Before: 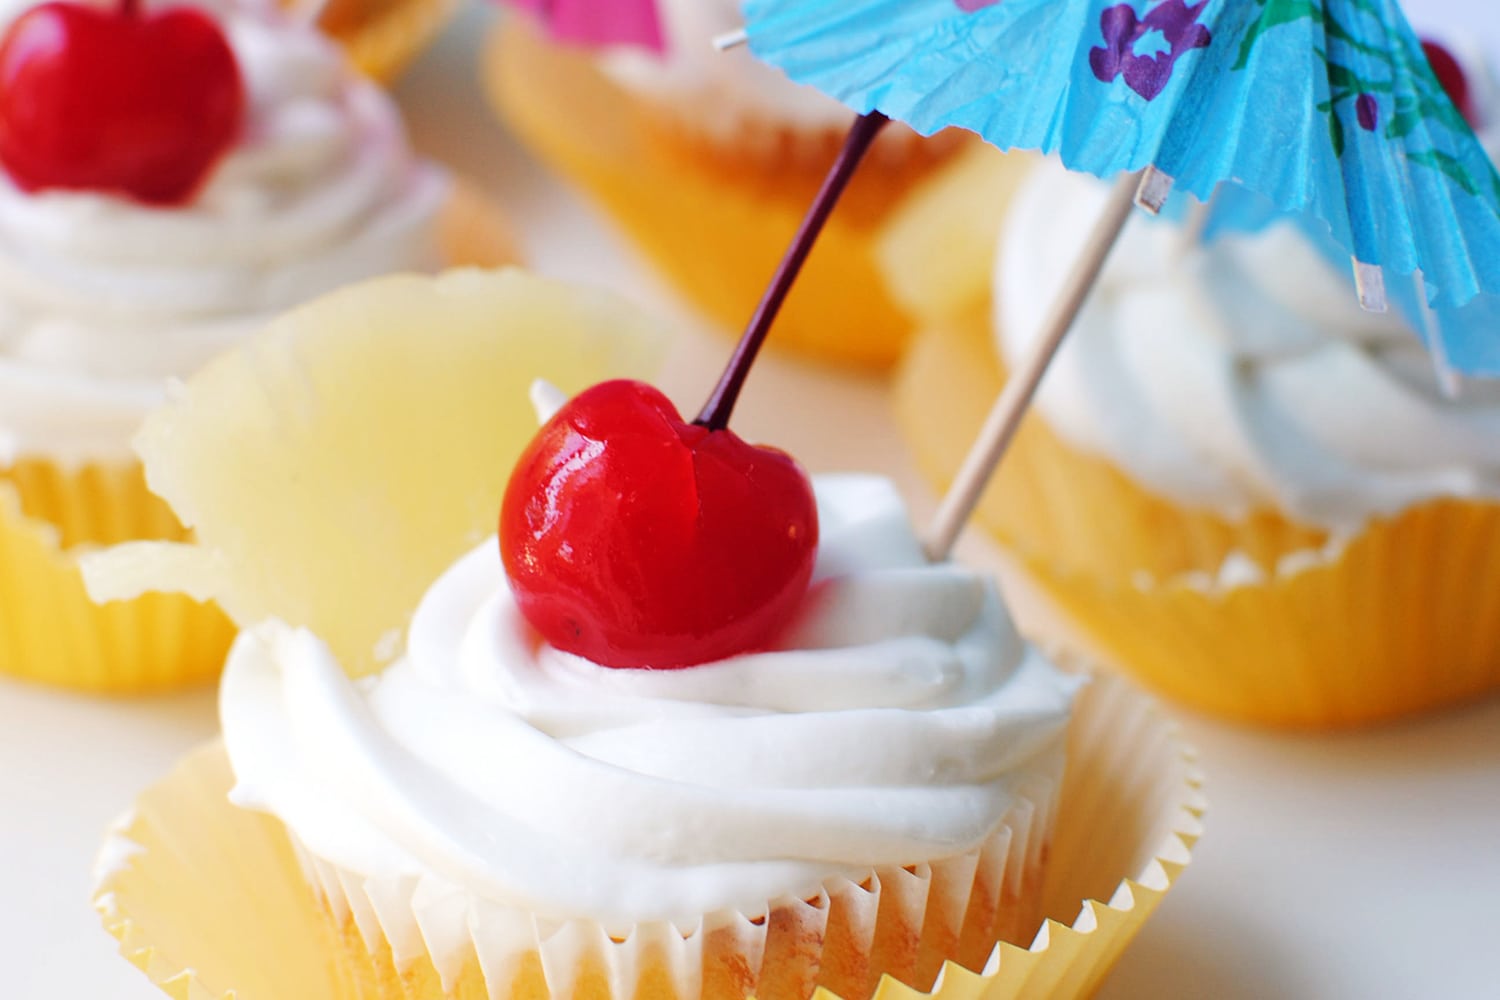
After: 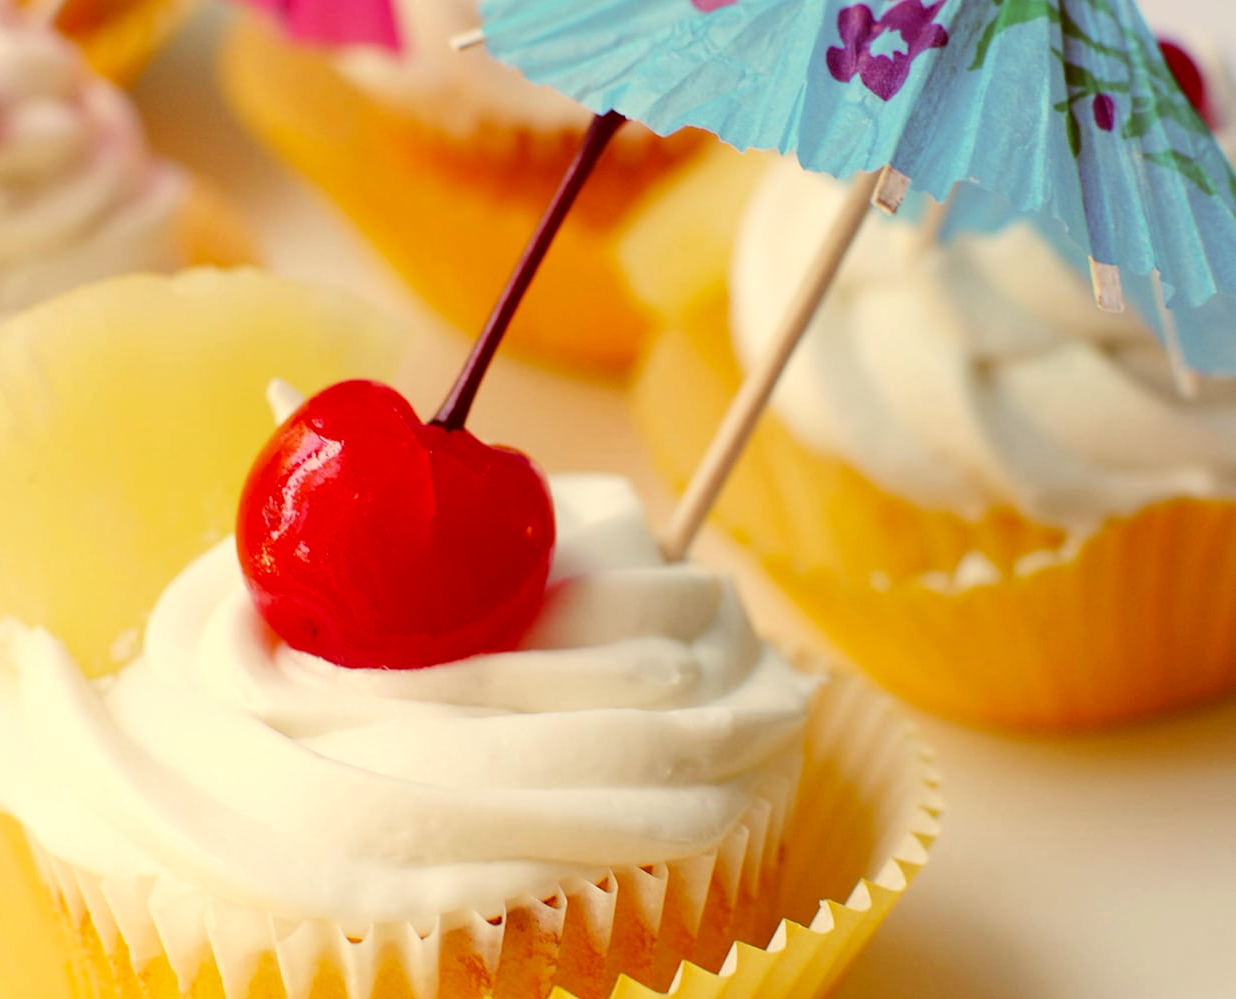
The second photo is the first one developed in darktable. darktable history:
color correction: highlights a* 1.1, highlights b* 23.72, shadows a* 15.24, shadows b* 24.43
crop: left 17.591%, bottom 0.034%
